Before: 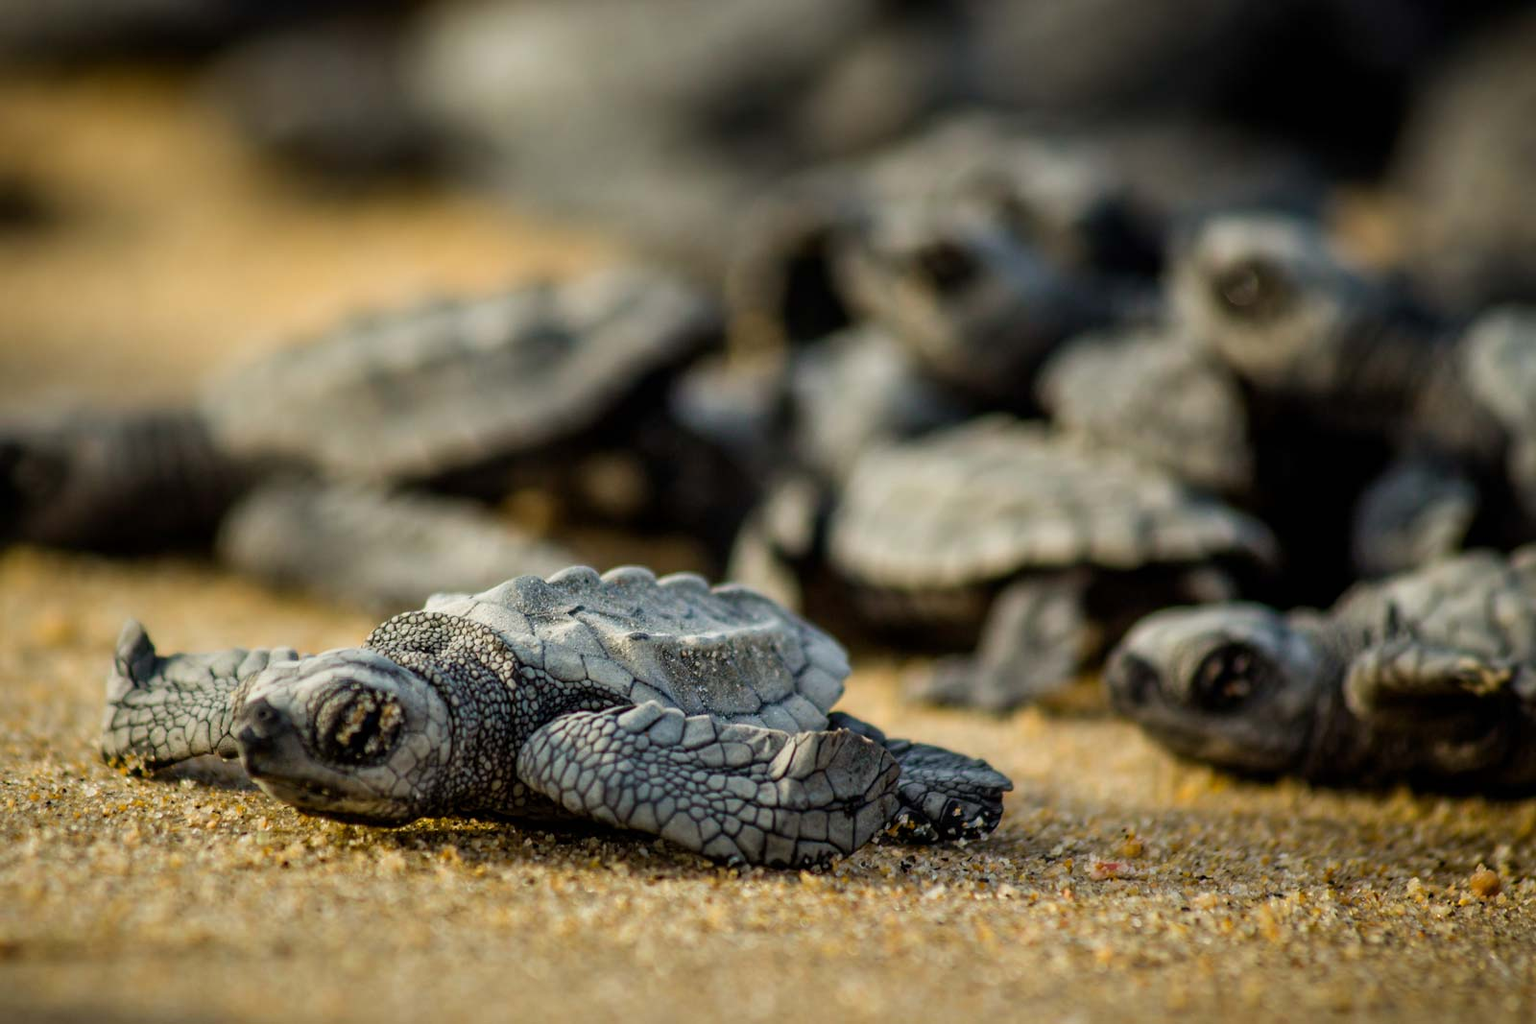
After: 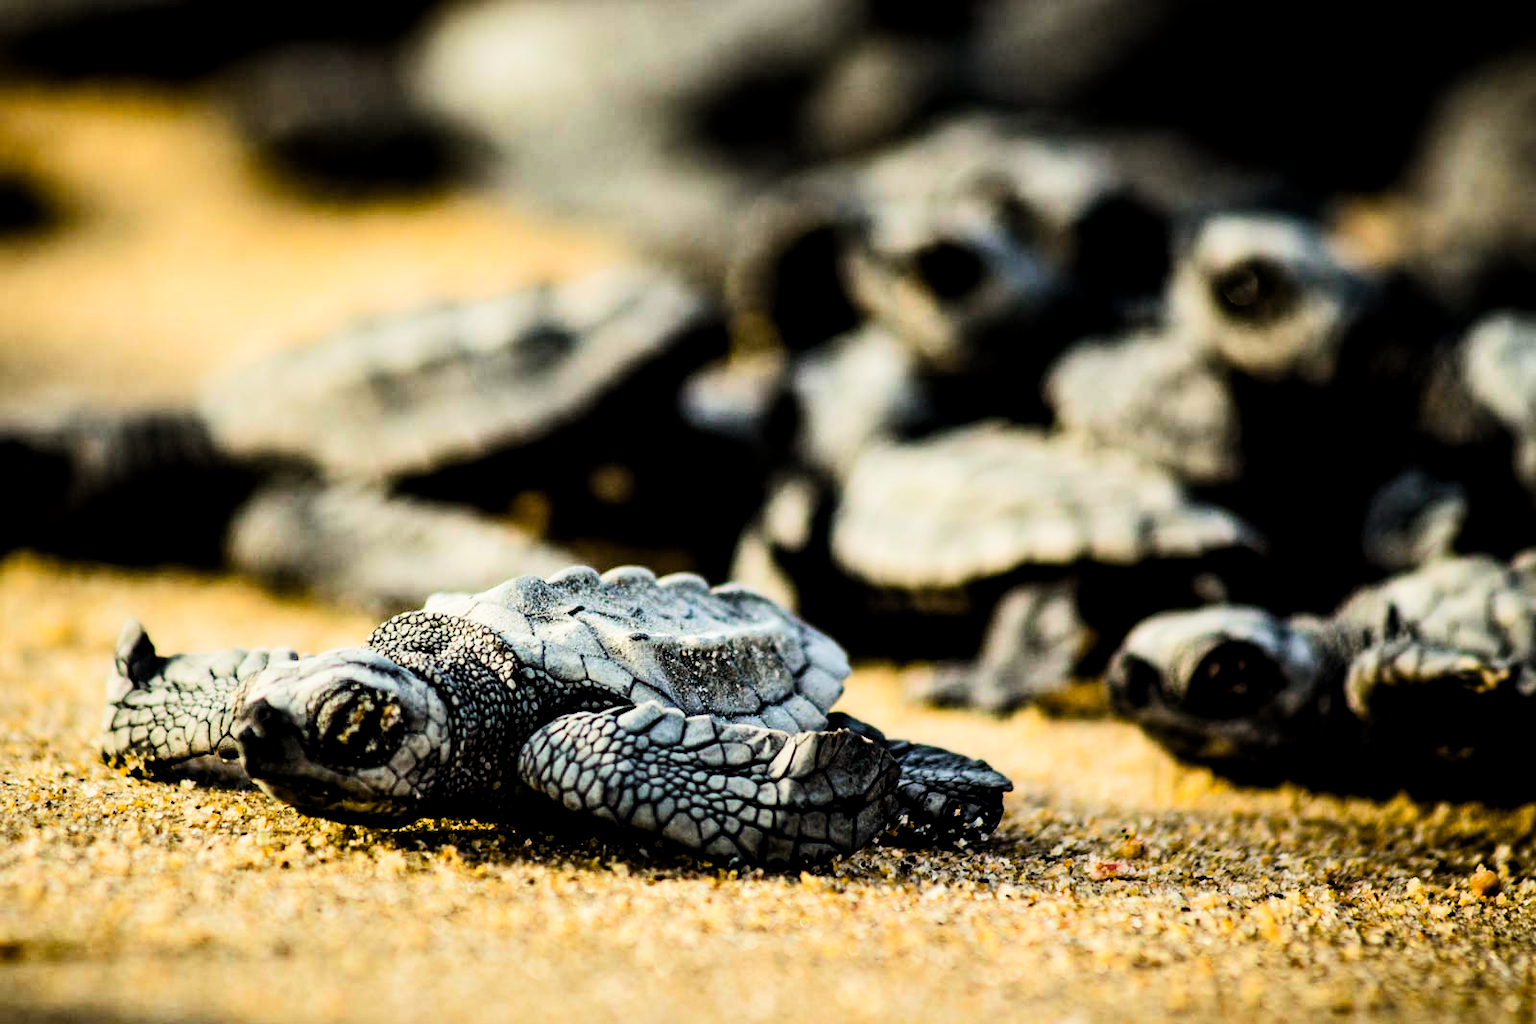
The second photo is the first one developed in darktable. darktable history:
contrast brightness saturation: contrast 0.2, brightness 0.16, saturation 0.22
color balance rgb: perceptual saturation grading › global saturation 20%, perceptual saturation grading › highlights -25%, perceptual saturation grading › shadows 25%
filmic rgb: black relative exposure -5 EV, hardness 2.88, contrast 1.3, highlights saturation mix -30%
local contrast: highlights 100%, shadows 100%, detail 120%, midtone range 0.2
tone equalizer: -8 EV -0.75 EV, -7 EV -0.7 EV, -6 EV -0.6 EV, -5 EV -0.4 EV, -3 EV 0.4 EV, -2 EV 0.6 EV, -1 EV 0.7 EV, +0 EV 0.75 EV, edges refinement/feathering 500, mask exposure compensation -1.57 EV, preserve details no
